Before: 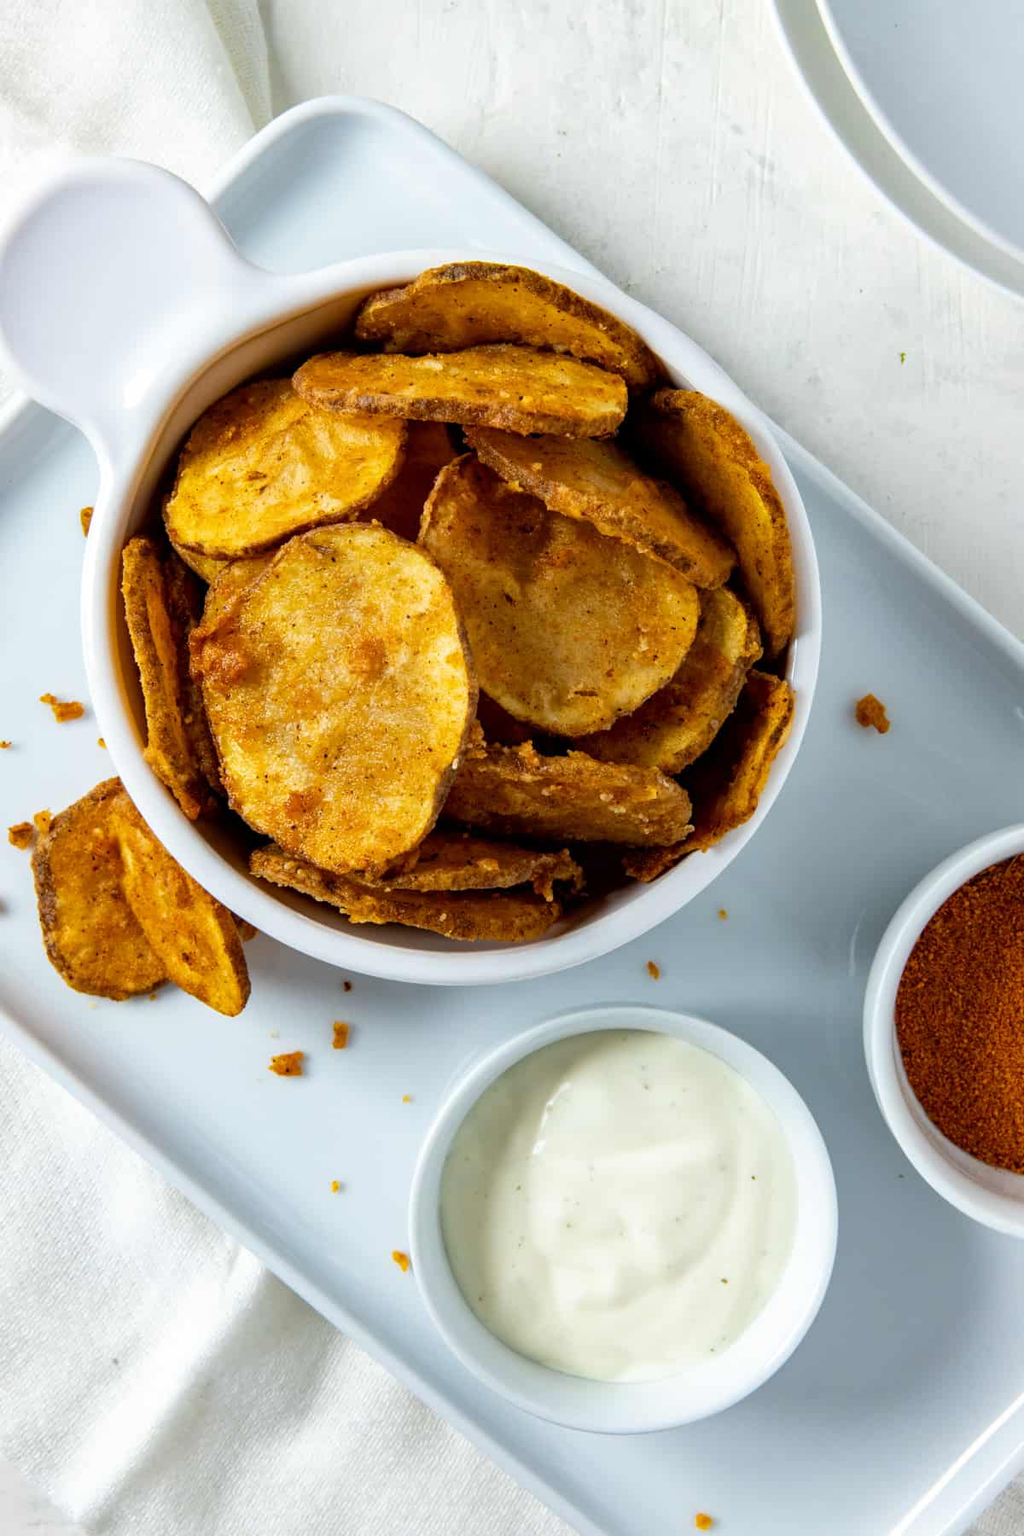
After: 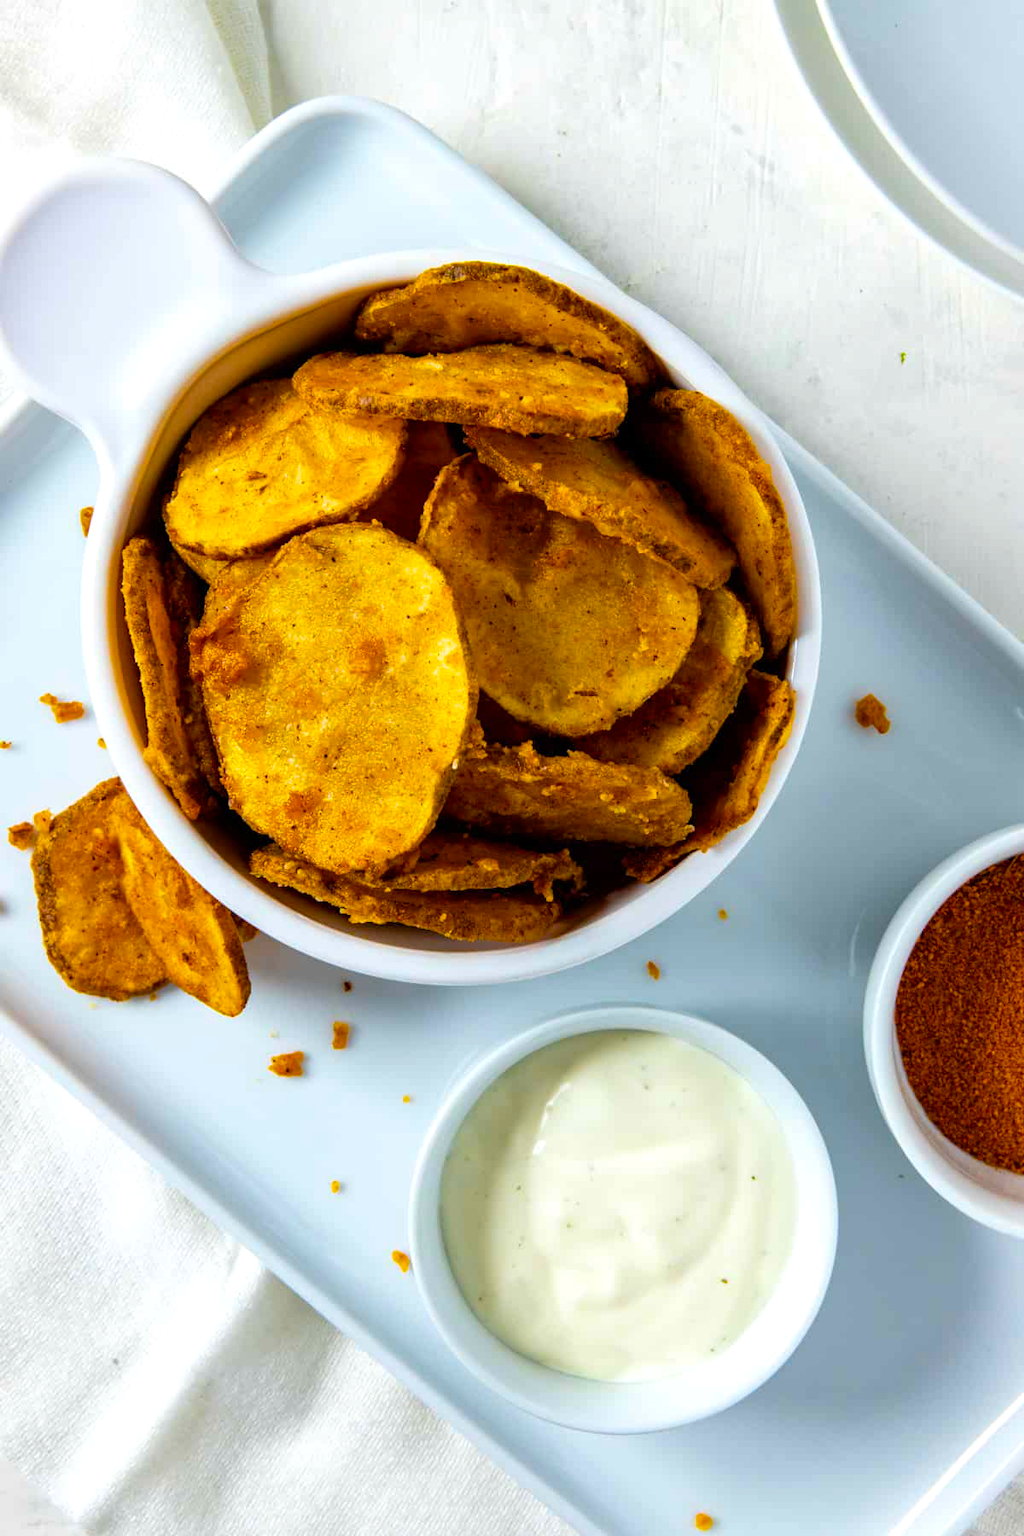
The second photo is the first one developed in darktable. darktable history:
exposure: exposure 0.128 EV, compensate highlight preservation false
color balance rgb: linear chroma grading › global chroma 15%, perceptual saturation grading › global saturation 30%
